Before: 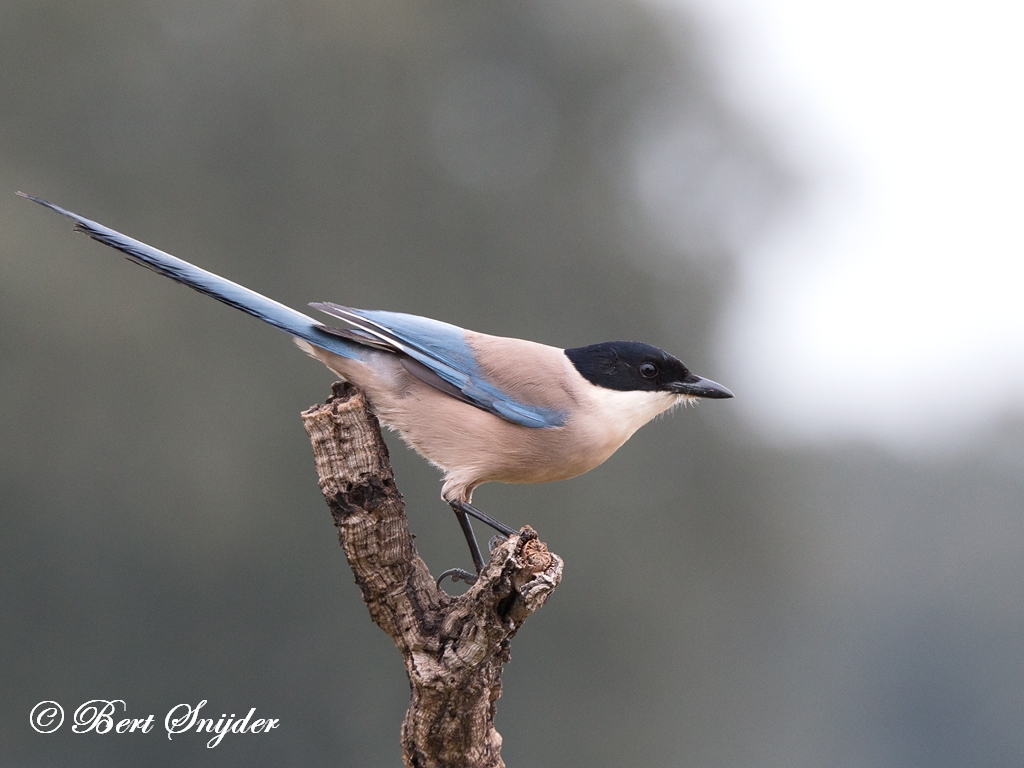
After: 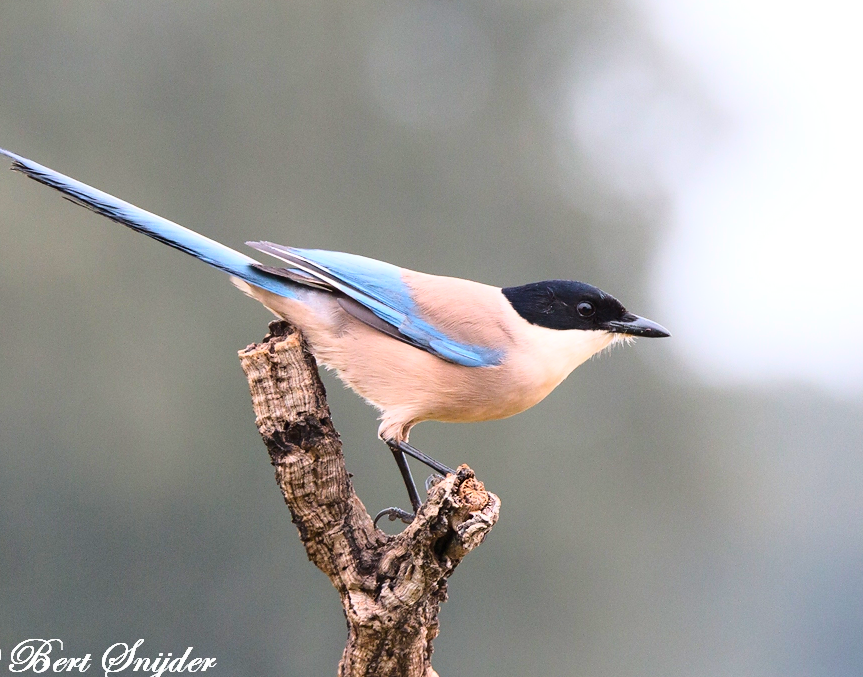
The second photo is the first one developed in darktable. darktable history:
base curve: curves: ch0 [(0, 0) (0.028, 0.03) (0.121, 0.232) (0.46, 0.748) (0.859, 0.968) (1, 1)]
crop: left 6.169%, top 8.04%, right 9.532%, bottom 3.683%
color balance rgb: linear chroma grading › global chroma 15.201%, perceptual saturation grading › global saturation 14.943%, global vibrance 14.204%
